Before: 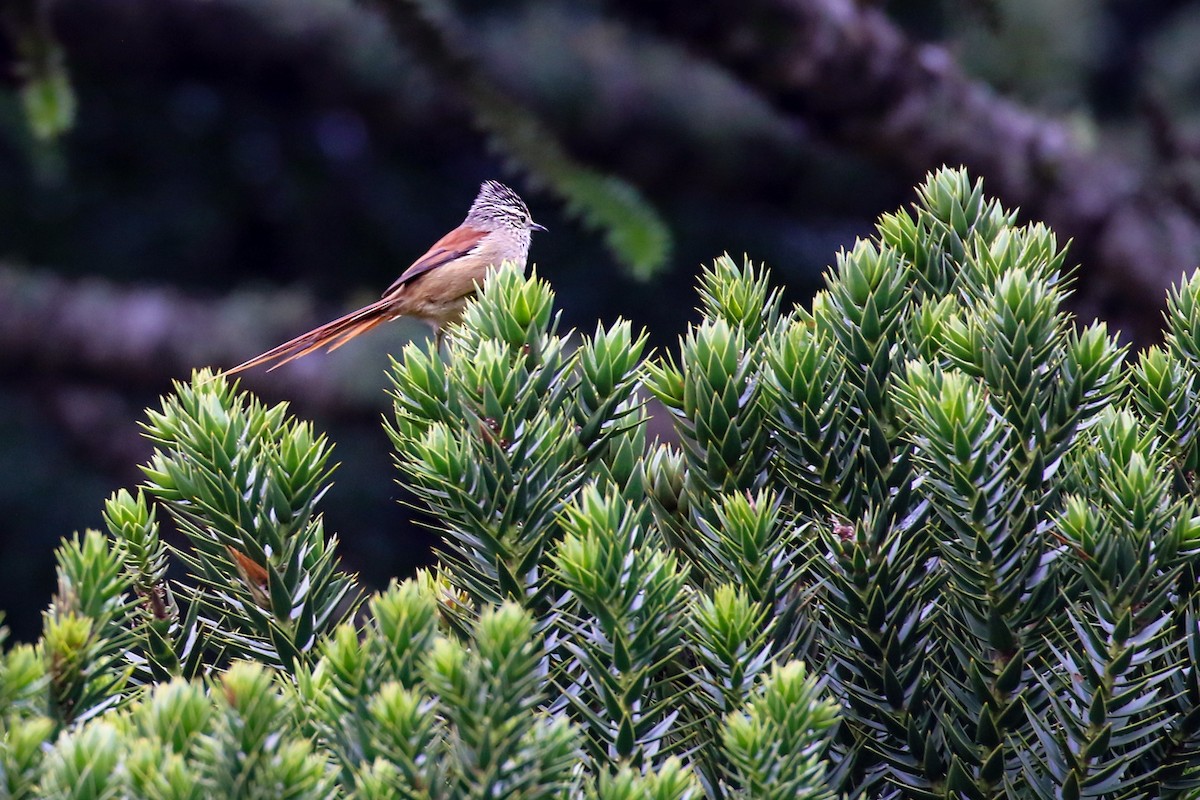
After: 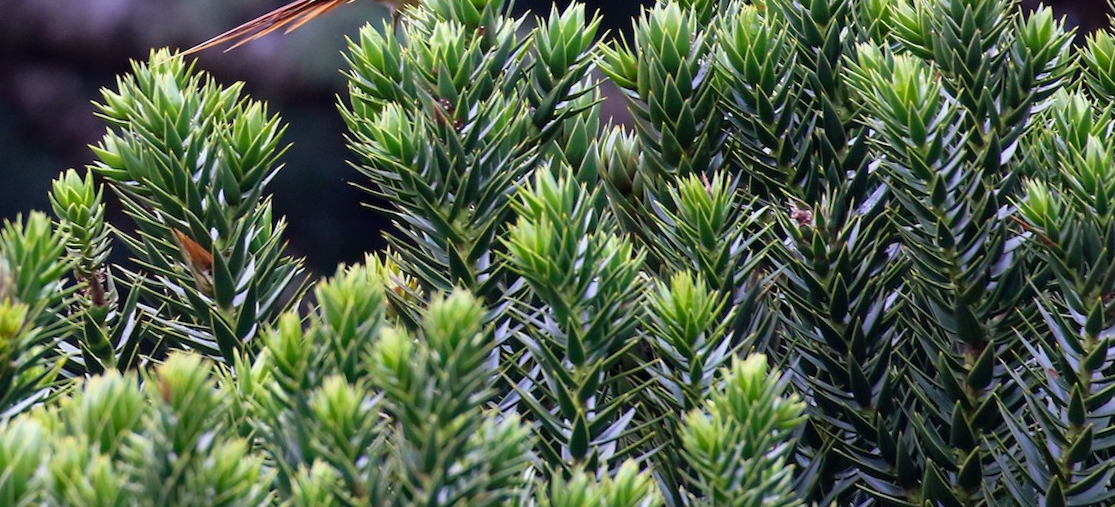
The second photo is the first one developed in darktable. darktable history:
white balance: emerald 1
crop and rotate: top 36.435%
color correction: highlights a* -2.68, highlights b* 2.57
rotate and perspective: rotation 0.215°, lens shift (vertical) -0.139, crop left 0.069, crop right 0.939, crop top 0.002, crop bottom 0.996
